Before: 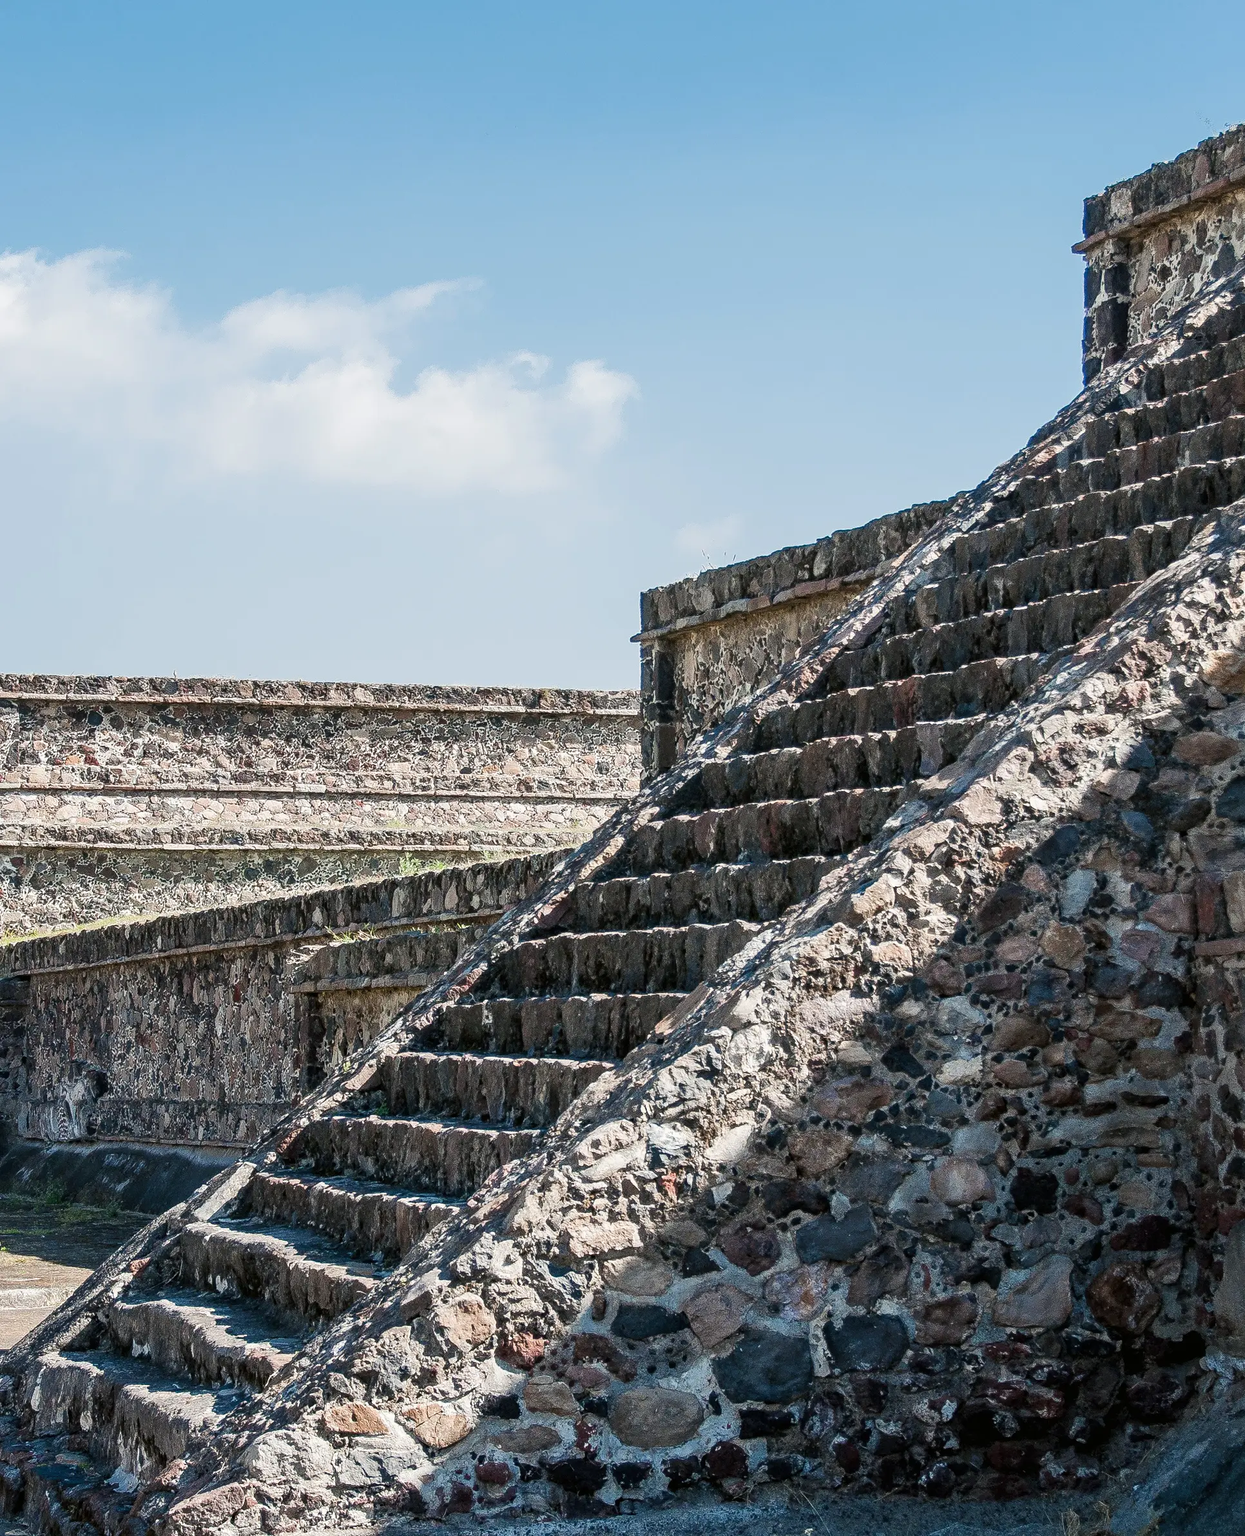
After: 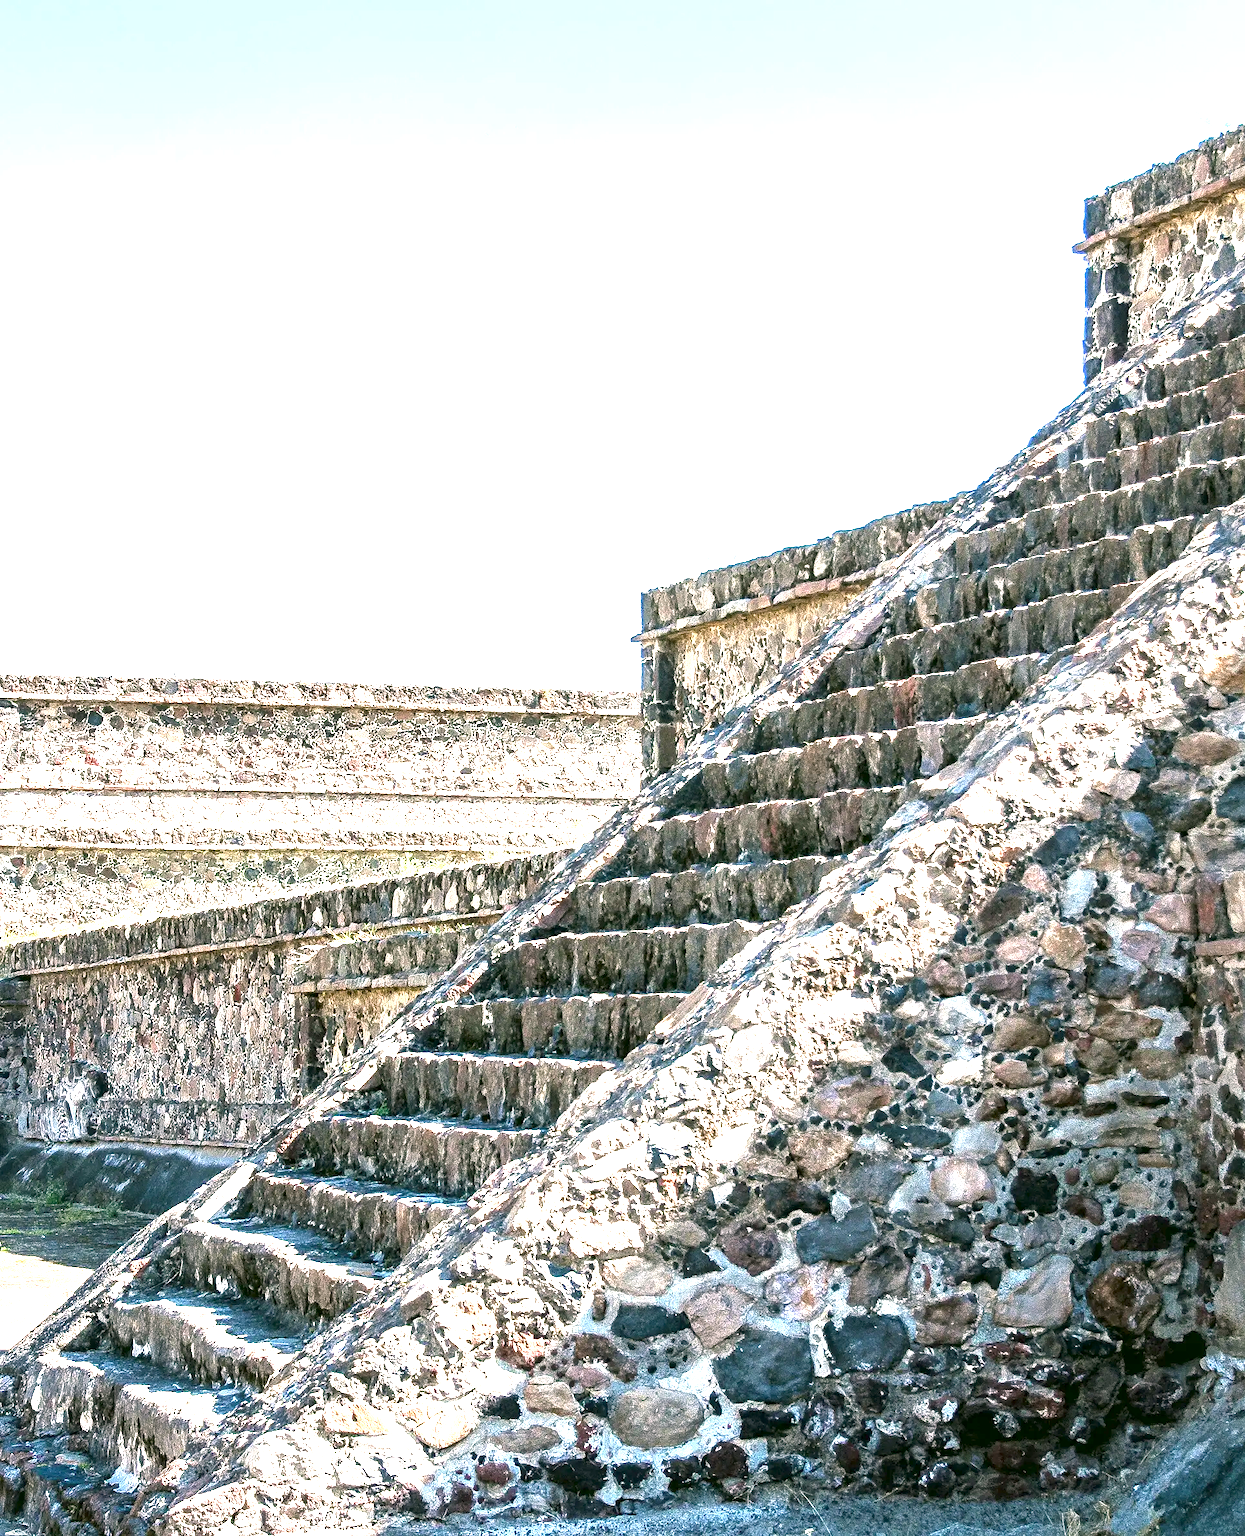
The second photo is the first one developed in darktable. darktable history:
shadows and highlights: shadows 62.39, white point adjustment 0.383, highlights -34.42, compress 84.28%
local contrast: highlights 105%, shadows 99%, detail 120%, midtone range 0.2
color correction: highlights a* 4.25, highlights b* 4.97, shadows a* -7.11, shadows b* 5.01
exposure: black level correction 0, exposure 2.143 EV, compensate exposure bias true, compensate highlight preservation false
